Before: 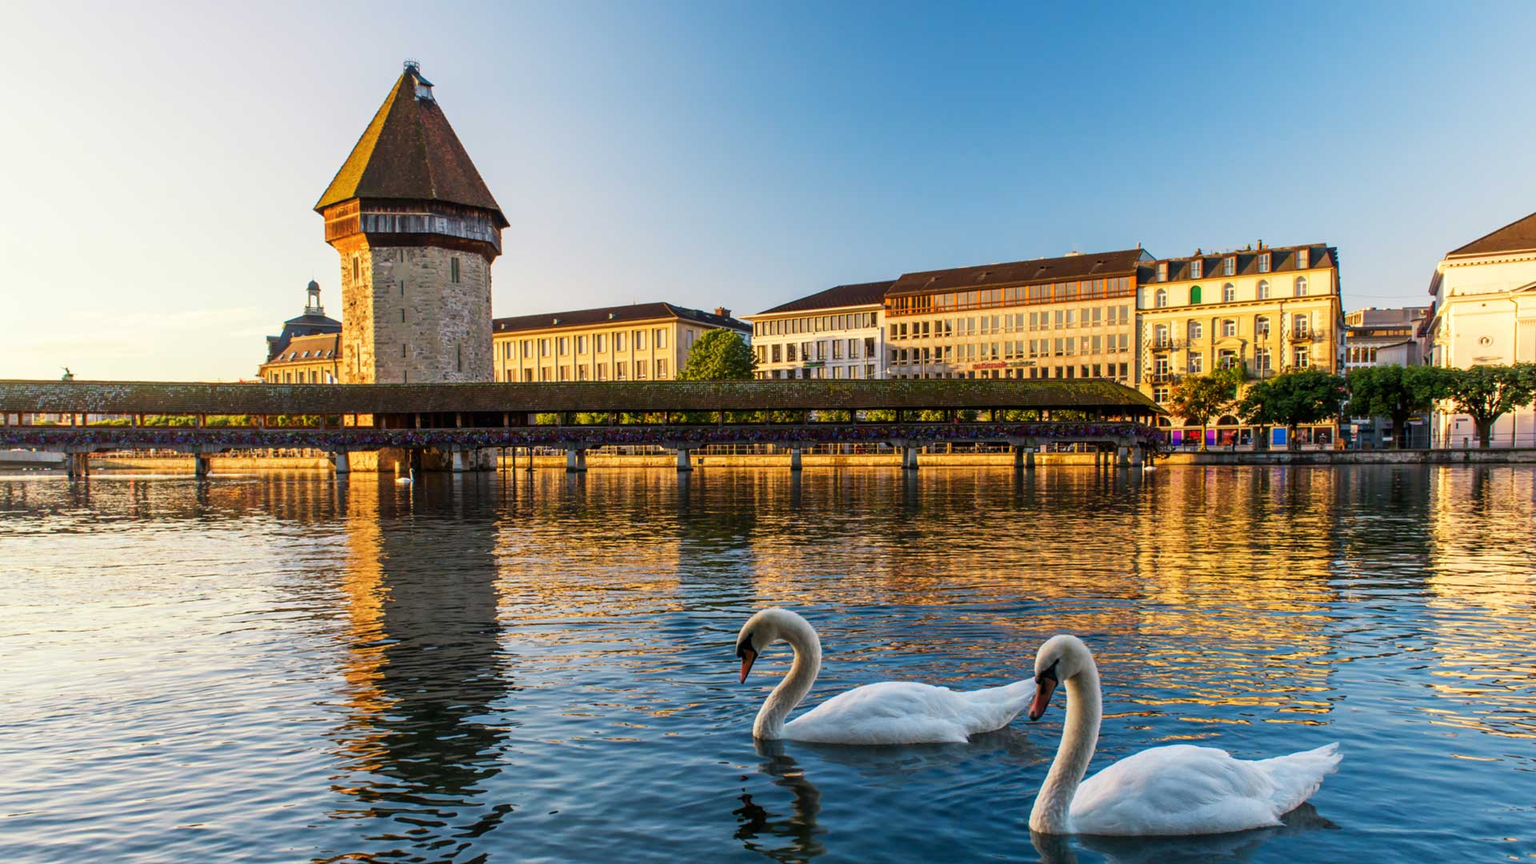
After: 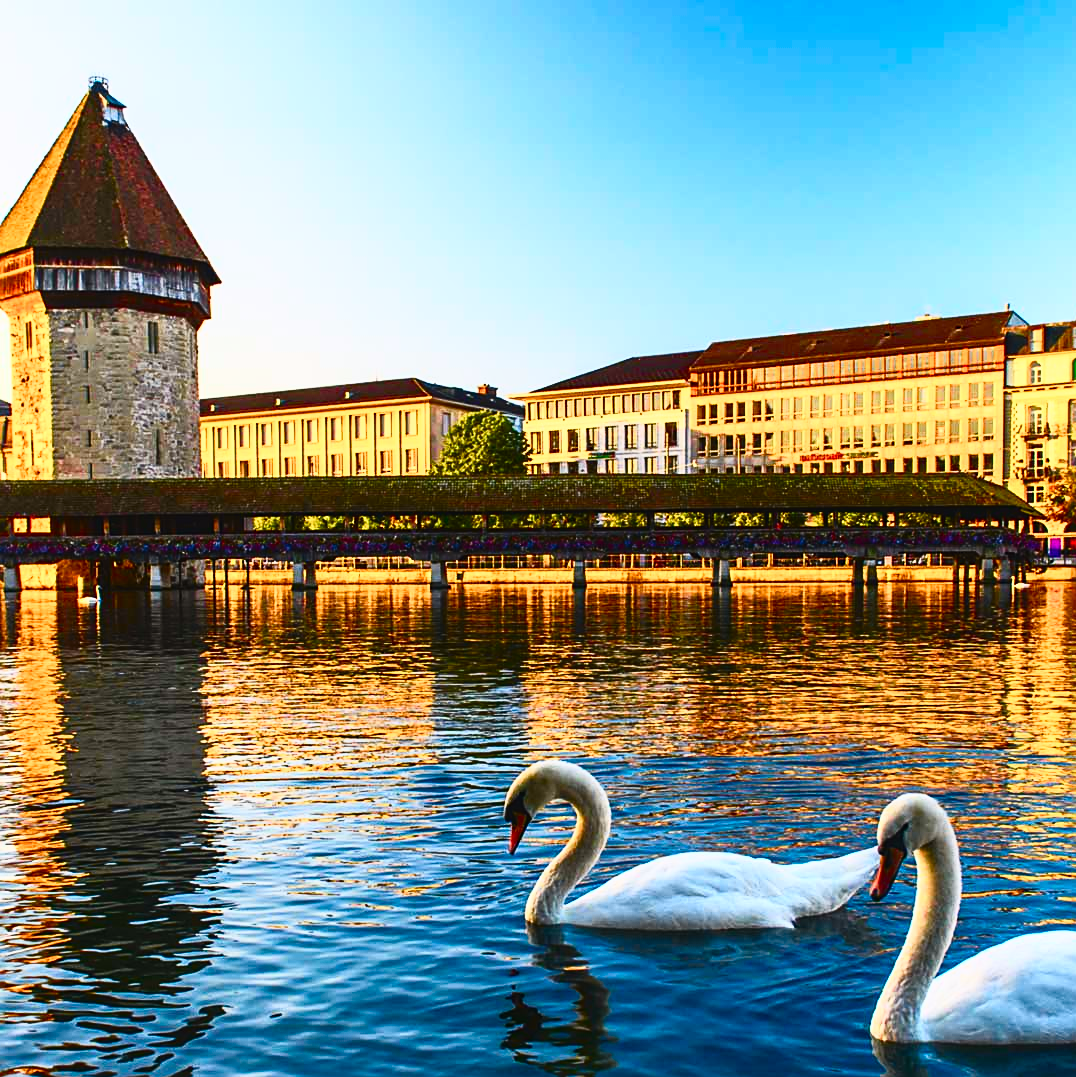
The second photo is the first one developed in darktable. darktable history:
sharpen: on, module defaults
tone curve: curves: ch0 [(0, 0) (0.187, 0.12) (0.384, 0.363) (0.577, 0.681) (0.735, 0.881) (0.864, 0.959) (1, 0.987)]; ch1 [(0, 0) (0.402, 0.36) (0.476, 0.466) (0.501, 0.501) (0.518, 0.514) (0.564, 0.614) (0.614, 0.664) (0.741, 0.829) (1, 1)]; ch2 [(0, 0) (0.429, 0.387) (0.483, 0.481) (0.503, 0.501) (0.522, 0.533) (0.564, 0.605) (0.615, 0.697) (0.702, 0.774) (1, 0.895)], color space Lab, independent channels
crop: left 21.674%, right 22.086%
exposure: black level correction -0.008, exposure 0.067 EV, compensate highlight preservation false
shadows and highlights: shadows 0, highlights 40
color balance rgb: perceptual saturation grading › global saturation 20%, perceptual saturation grading › highlights -25%, perceptual saturation grading › shadows 25%
